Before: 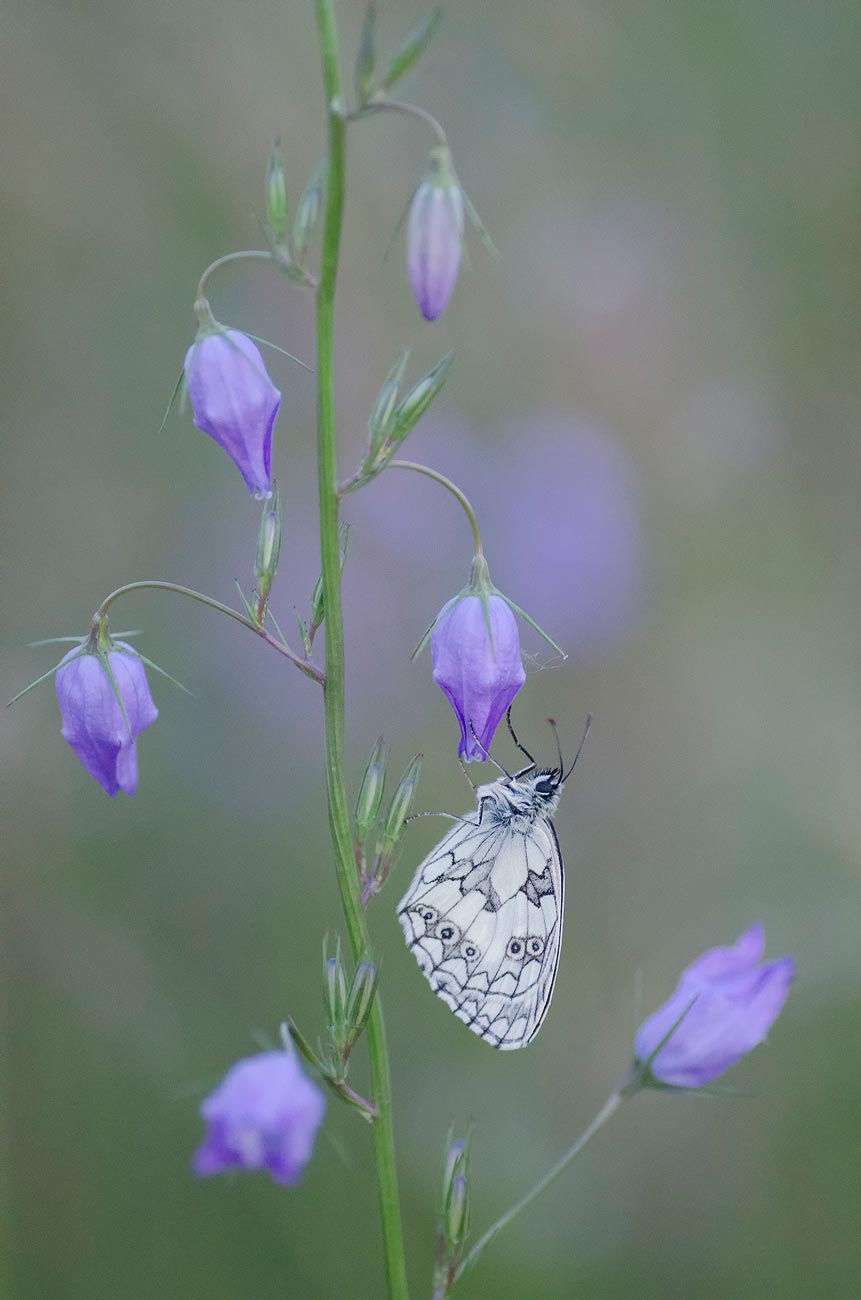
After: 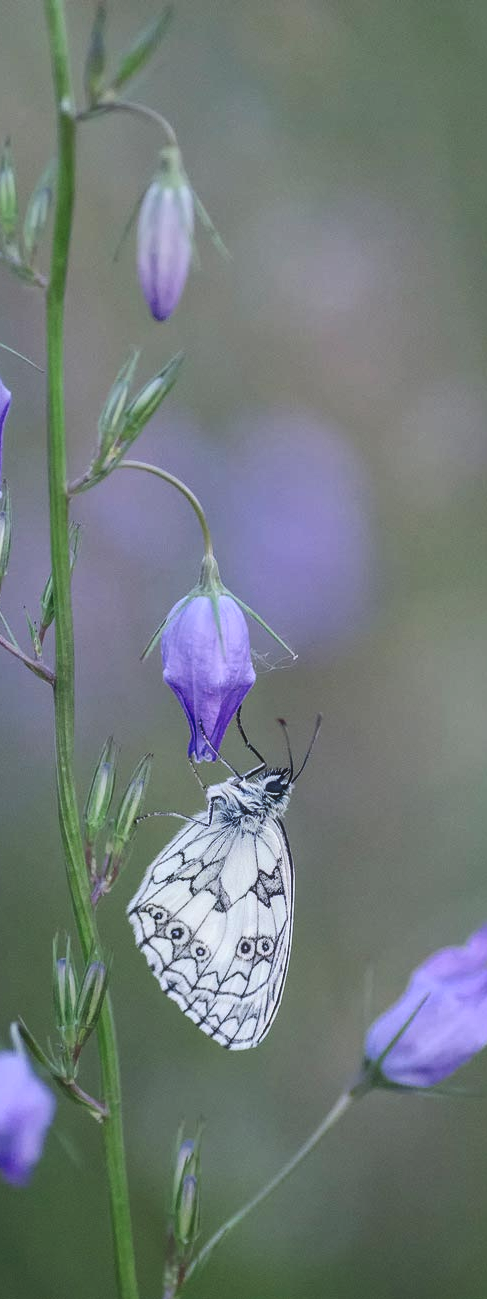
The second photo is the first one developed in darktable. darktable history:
contrast brightness saturation: contrast 0.22, brightness -0.19, saturation 0.24
exposure: black level correction -0.062, exposure -0.05 EV, compensate highlight preservation false
crop: left 31.458%, top 0%, right 11.876%
local contrast: on, module defaults
